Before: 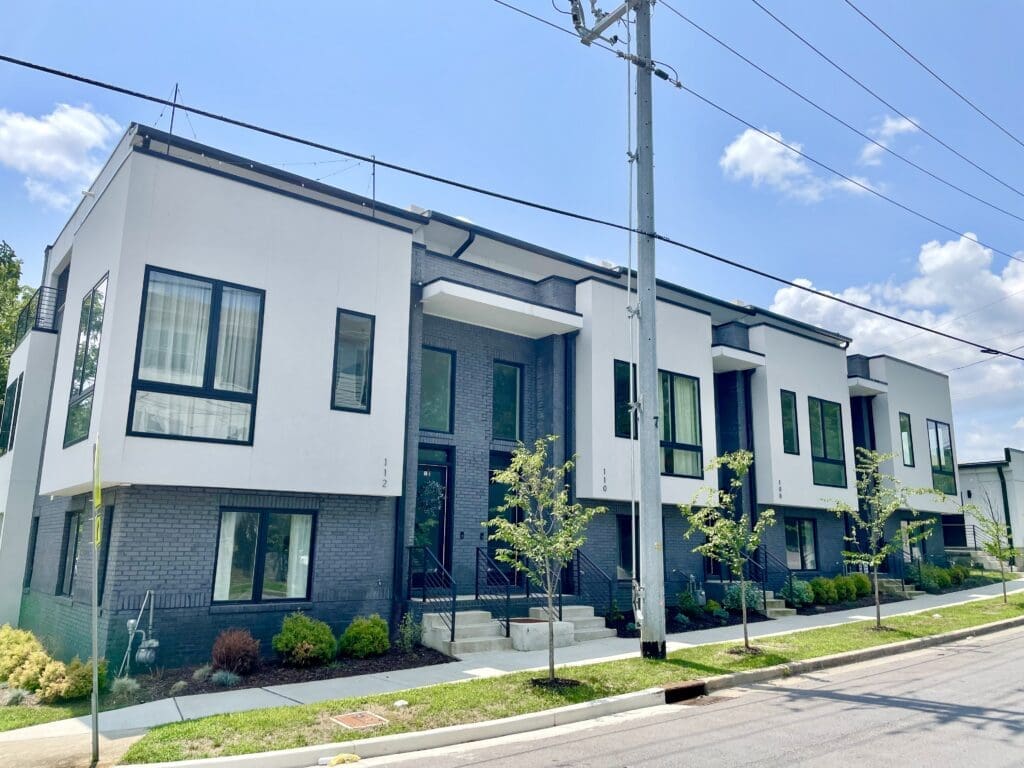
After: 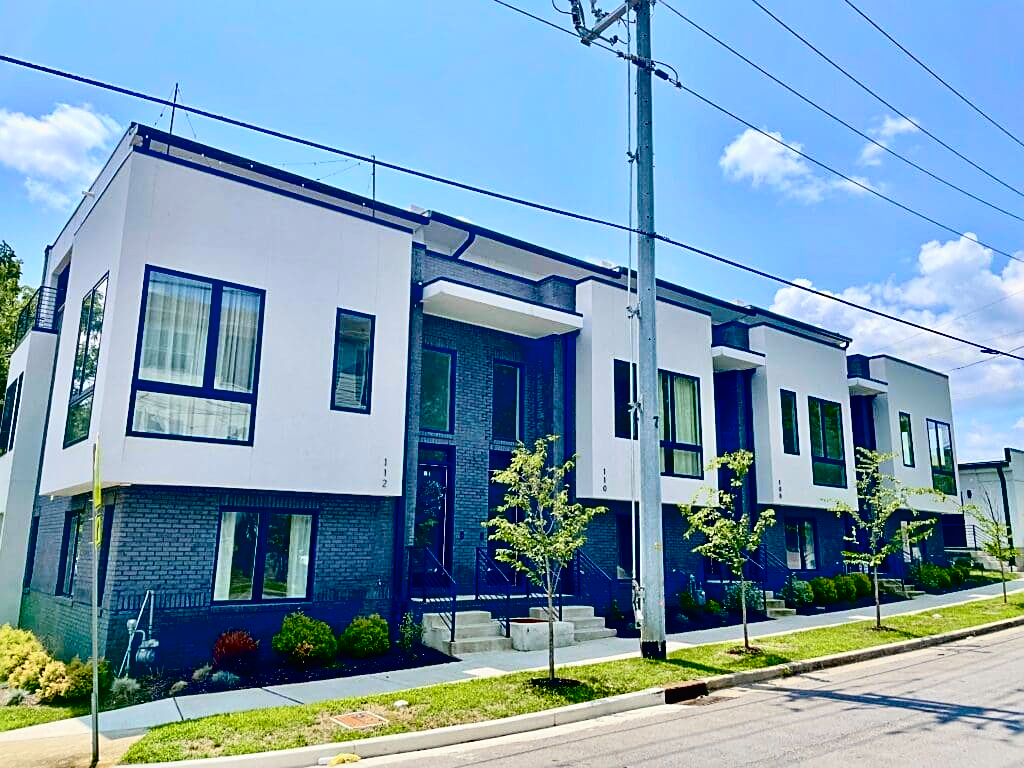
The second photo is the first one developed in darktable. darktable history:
sharpen: on, module defaults
tone curve: curves: ch0 [(0, 0.011) (0.139, 0.106) (0.295, 0.271) (0.499, 0.523) (0.739, 0.782) (0.857, 0.879) (1, 0.967)]; ch1 [(0, 0) (0.272, 0.249) (0.388, 0.385) (0.469, 0.456) (0.495, 0.497) (0.524, 0.518) (0.602, 0.623) (0.725, 0.779) (1, 1)]; ch2 [(0, 0) (0.125, 0.089) (0.353, 0.329) (0.443, 0.408) (0.502, 0.499) (0.548, 0.549) (0.608, 0.635) (1, 1)], color space Lab, independent channels, preserve colors none
haze removal: compatibility mode true, adaptive false
exposure: black level correction 0.048, exposure 0.013 EV, compensate exposure bias true, compensate highlight preservation false
